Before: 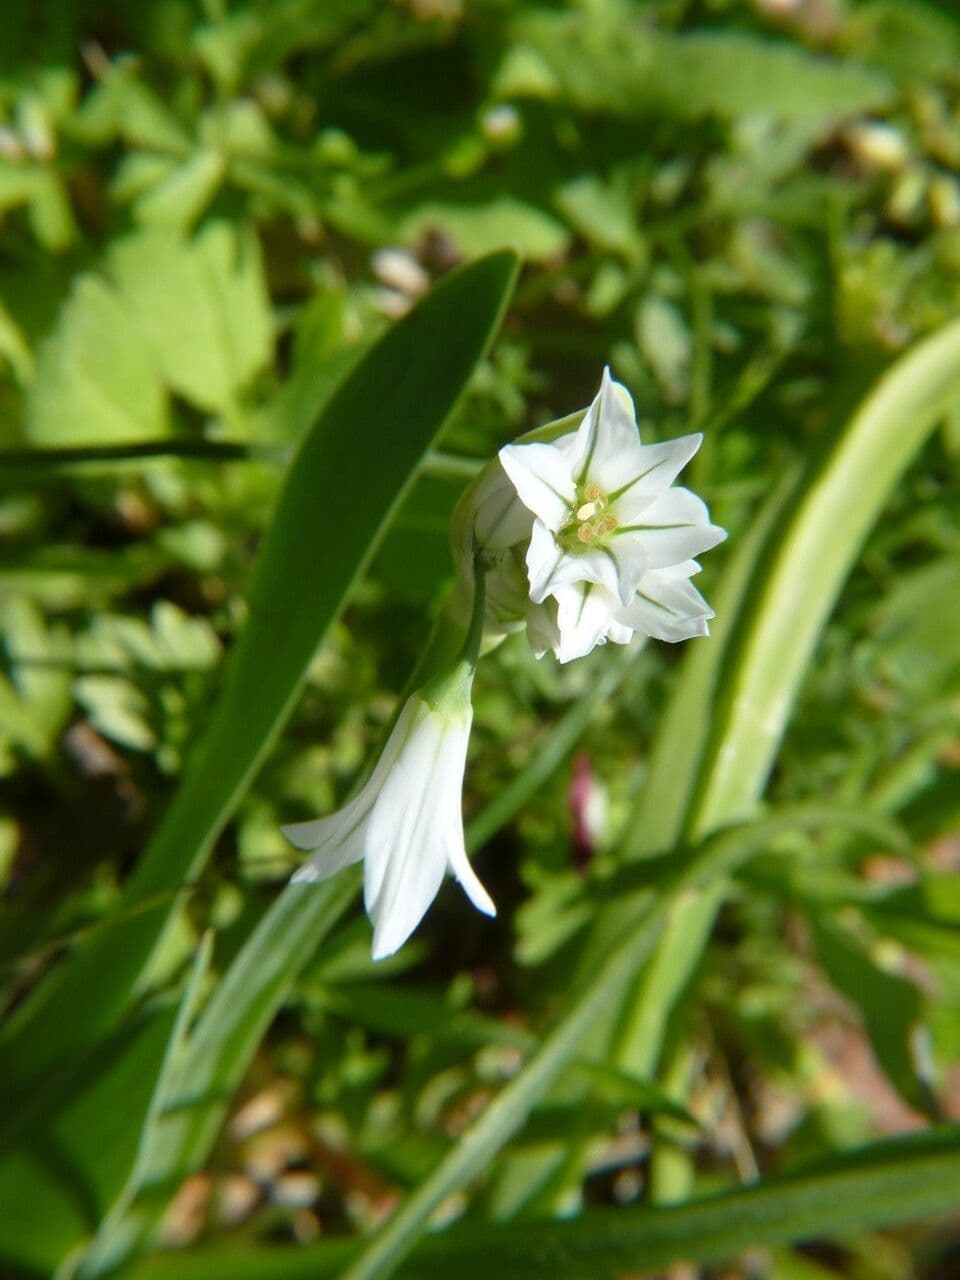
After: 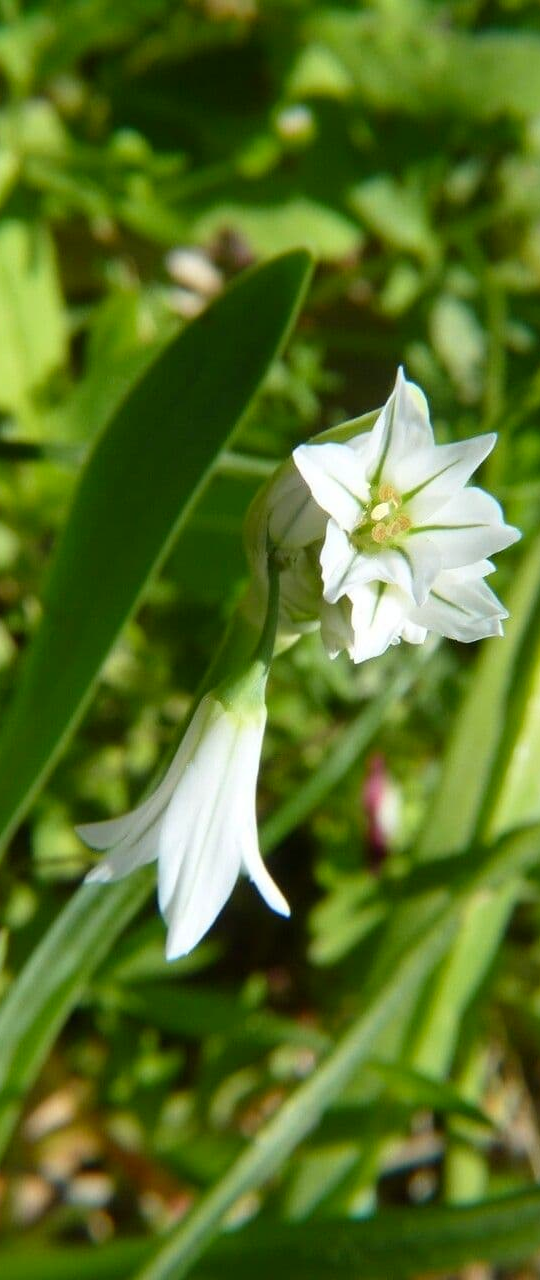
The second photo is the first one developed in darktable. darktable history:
crop: left 21.496%, right 22.254%
contrast brightness saturation: contrast 0.1, brightness 0.03, saturation 0.09
